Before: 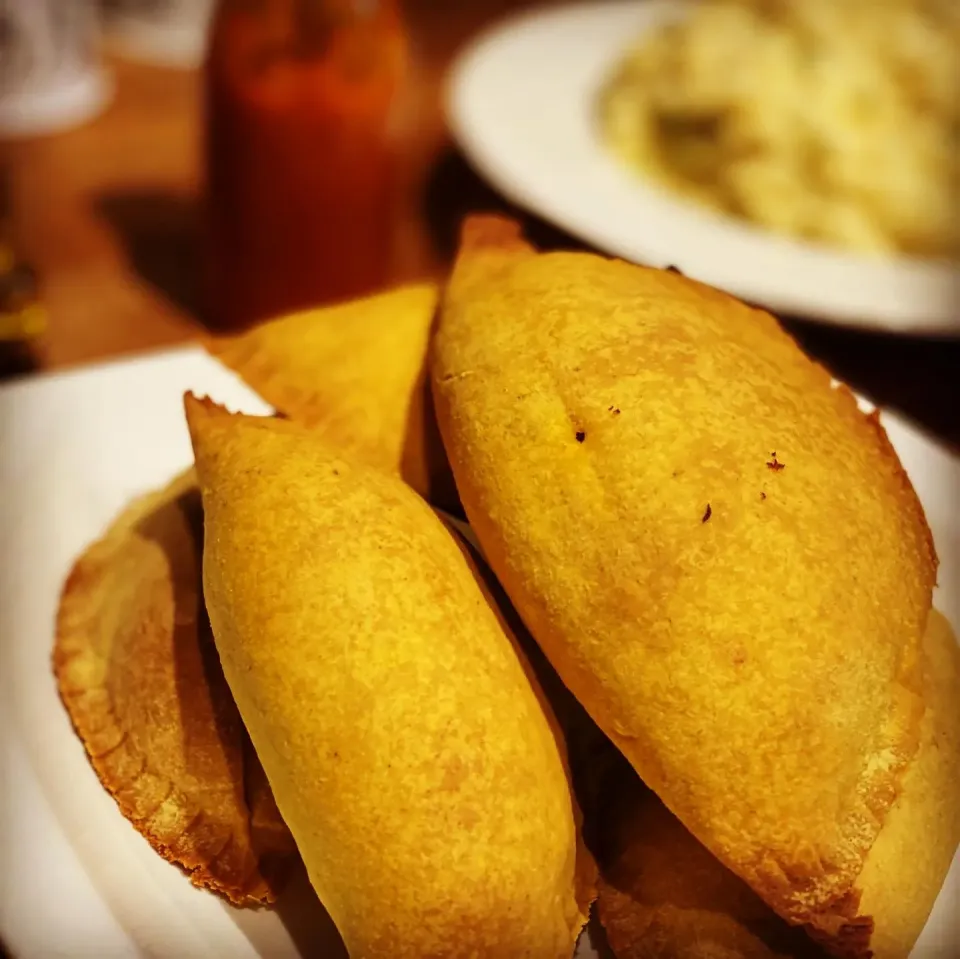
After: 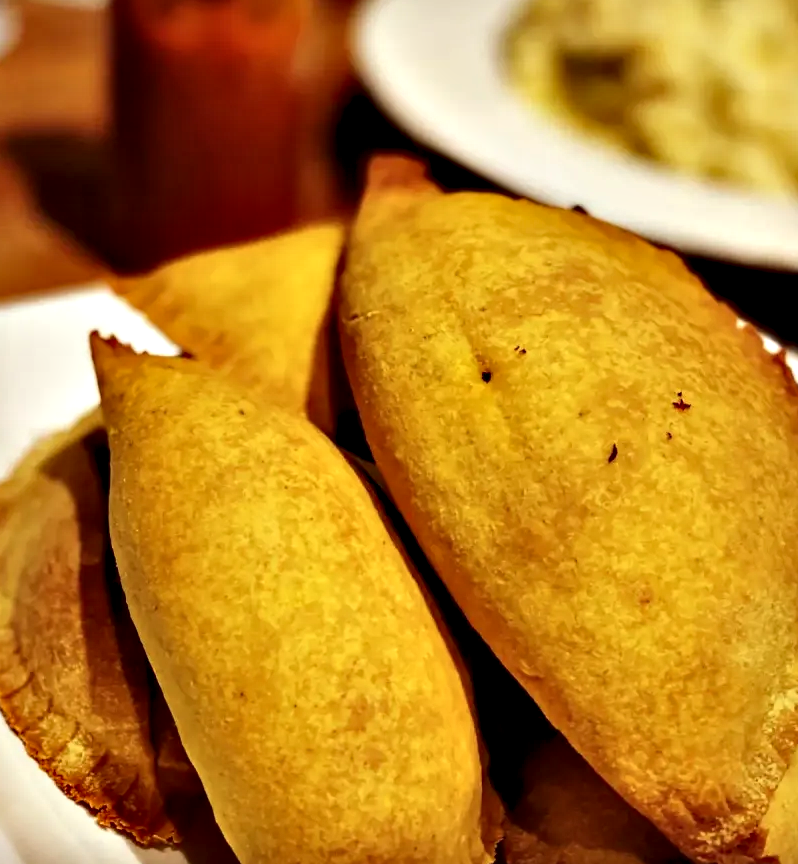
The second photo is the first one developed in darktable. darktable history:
crop: left 9.8%, top 6.332%, right 7.029%, bottom 2.312%
contrast equalizer: octaves 7, y [[0.6 ×6], [0.55 ×6], [0 ×6], [0 ×6], [0 ×6]]
